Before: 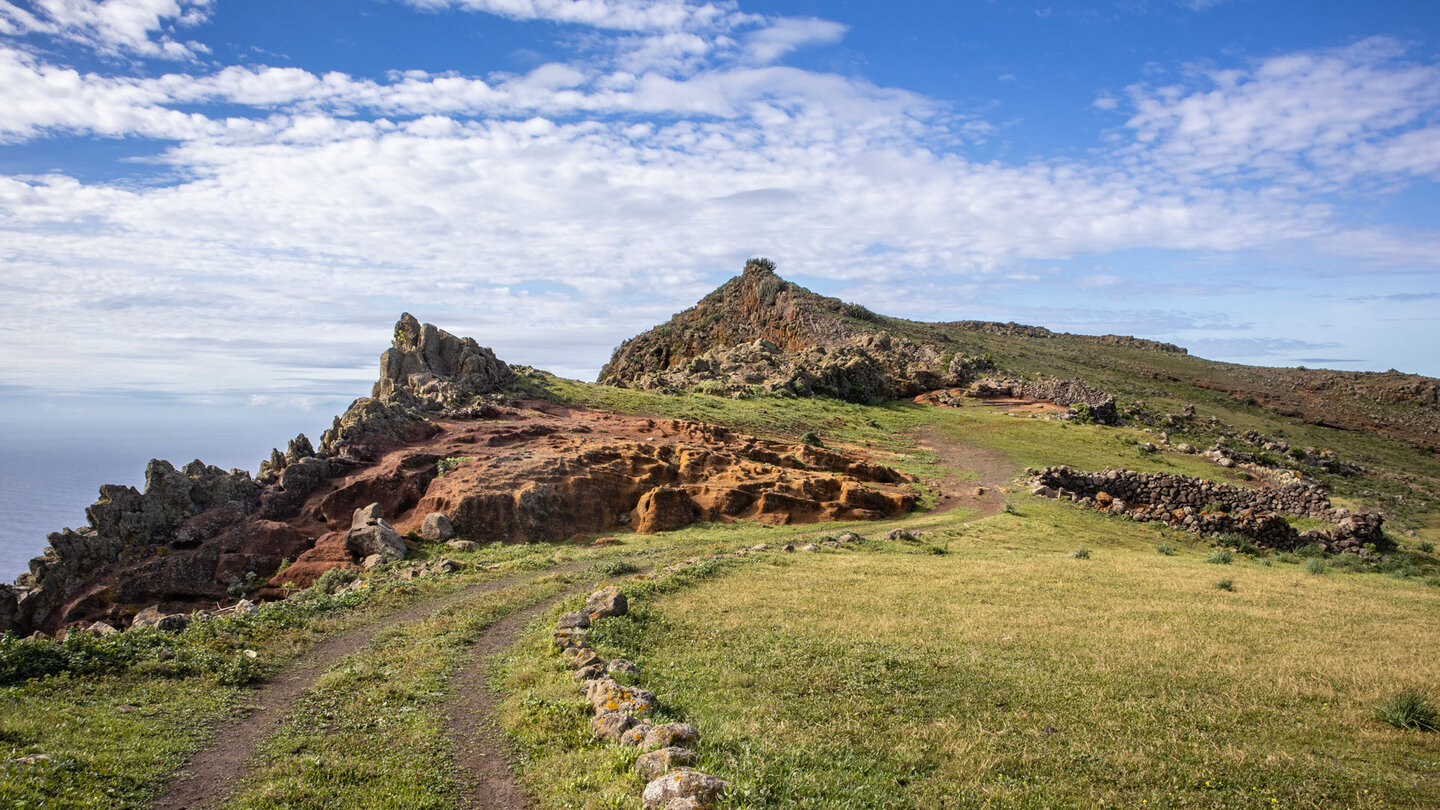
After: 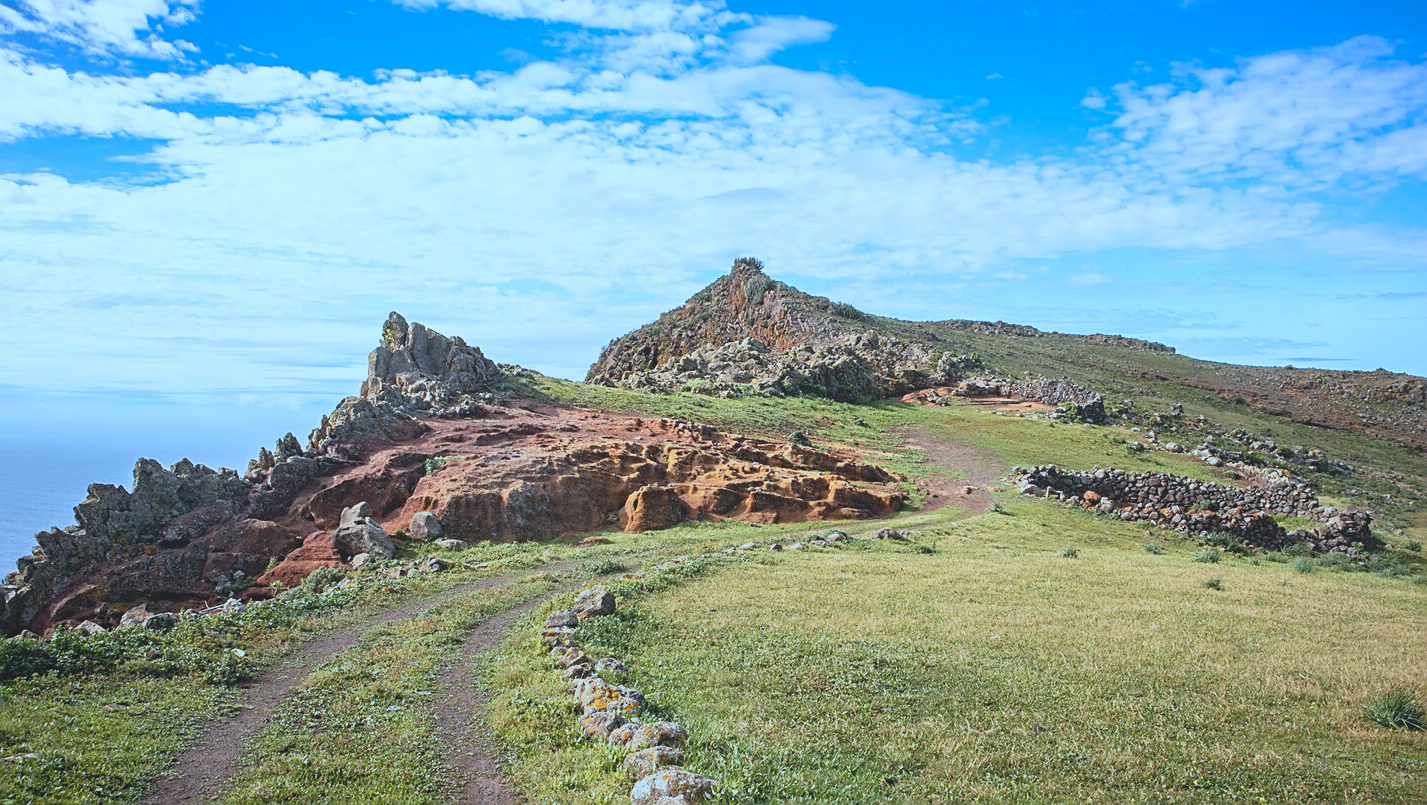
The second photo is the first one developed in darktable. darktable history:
crop and rotate: left 0.848%, top 0.211%, bottom 0.336%
local contrast: detail 70%
color correction: highlights a* -9.51, highlights b* -23.85
base curve: curves: ch0 [(0, 0) (0.688, 0.865) (1, 1)], preserve colors none
sharpen: on, module defaults
